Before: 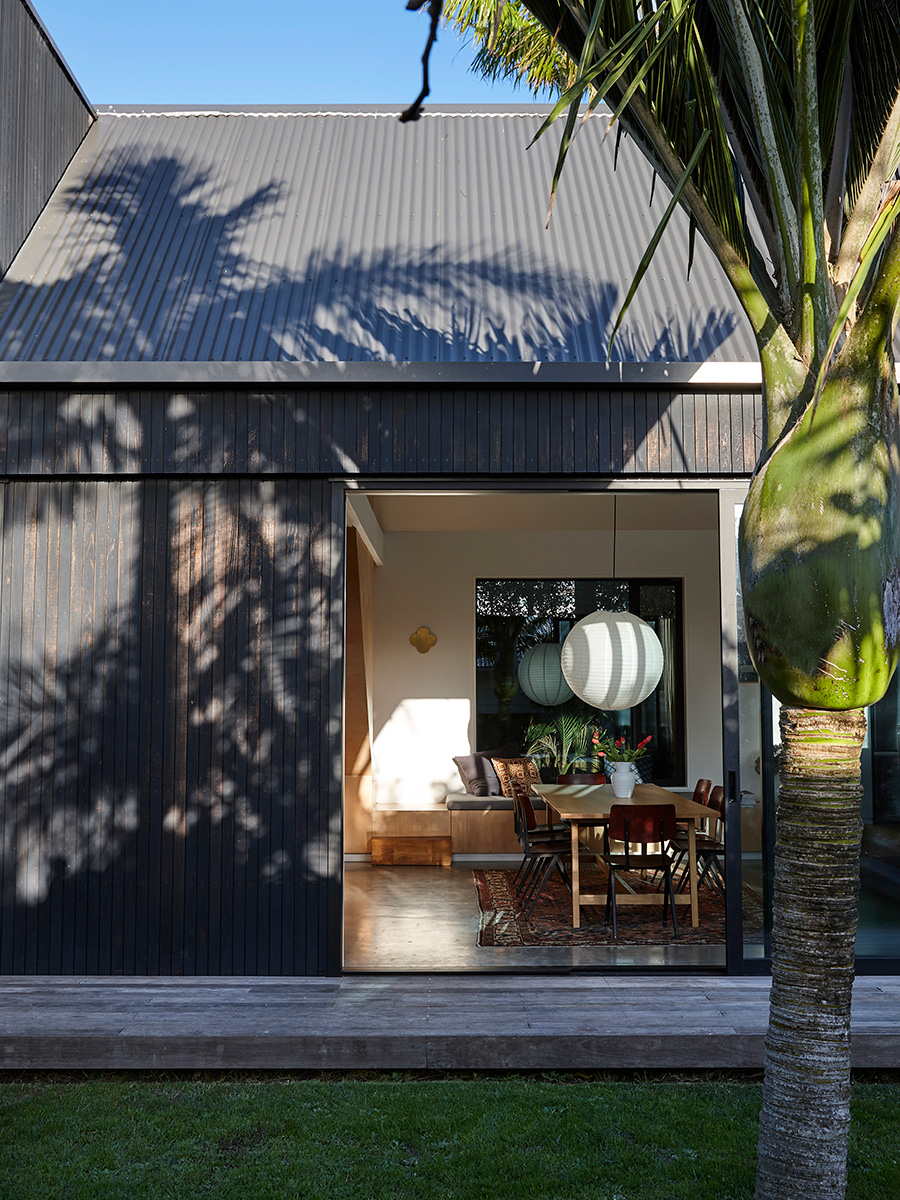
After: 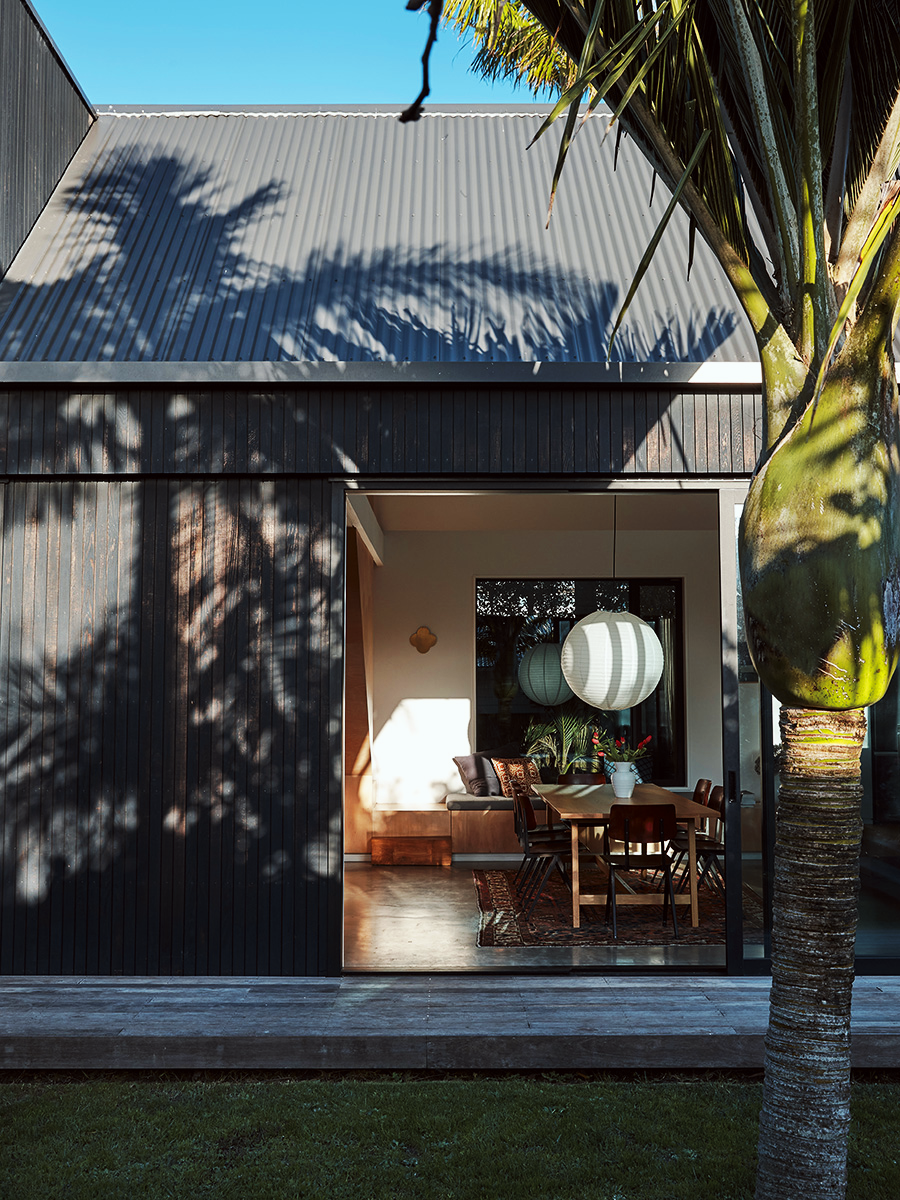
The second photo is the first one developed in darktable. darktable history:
tone curve: curves: ch0 [(0, 0) (0.003, 0.003) (0.011, 0.011) (0.025, 0.022) (0.044, 0.039) (0.069, 0.055) (0.1, 0.074) (0.136, 0.101) (0.177, 0.134) (0.224, 0.171) (0.277, 0.216) (0.335, 0.277) (0.399, 0.345) (0.468, 0.427) (0.543, 0.526) (0.623, 0.636) (0.709, 0.731) (0.801, 0.822) (0.898, 0.917) (1, 1)], preserve colors none
color look up table: target L [96.1, 96.45, 96.82, 93.97, 86.13, 88.46, 89.56, 80.12, 83.92, 61.54, 58.74, 55.19, 34.05, 4.357, 200.27, 87.93, 83.92, 65.65, 59.1, 59.31, 47.16, 45.82, 40.32, 35.03, 32.06, 21.35, 77.47, 67.35, 54.81, 60.4, 44.14, 54.27, 50.68, 45.78, 35.72, 26.72, 26.13, 25.97, 26.78, 10.85, 2.594, 84.86, 81.46, 77.58, 73.43, 53.49, 51.25, 35.47, 21.58], target a [-18.24, -18.63, -16.66, -37.15, -53.16, -72.02, -29.96, -58.11, -64.66, -14.45, -36.36, -13.96, -12.85, -0.815, 0, 3.806, 6.783, 38.68, 45.42, 17.88, 55.17, 56.78, 24.54, 49.36, 49.16, 42.92, 24.76, 34.22, 50.96, 4.199, 59.25, 27.51, 2.144, 11.48, 52.15, 53.63, 49.5, 25.59, 15.44, 38.38, 11.63, -46.23, -6.253, -33.21, -21.26, -24.73, -6.67, -7.164, -4.696], target b [19.4, 79.22, 85.69, 81.34, -10.98, 60.62, 76.52, 17.98, 68.95, 20.57, 21.67, 41.92, 25.96, 4.654, 0, 19.77, 59.78, 60.53, 14.33, 15.28, 54.84, 46.88, 42.73, 17.5, 47.76, 25.79, -7.96, -27.7, -18.8, -40.73, -30.25, -19.68, -22.6, -58.06, -6.157, -71.91, -43.07, -7.959, -45.2, -55.37, -19.74, -22.94, -1.082, -1.509, -26.2, -7.151, -36.78, -1.21, -19.3], num patches 49
